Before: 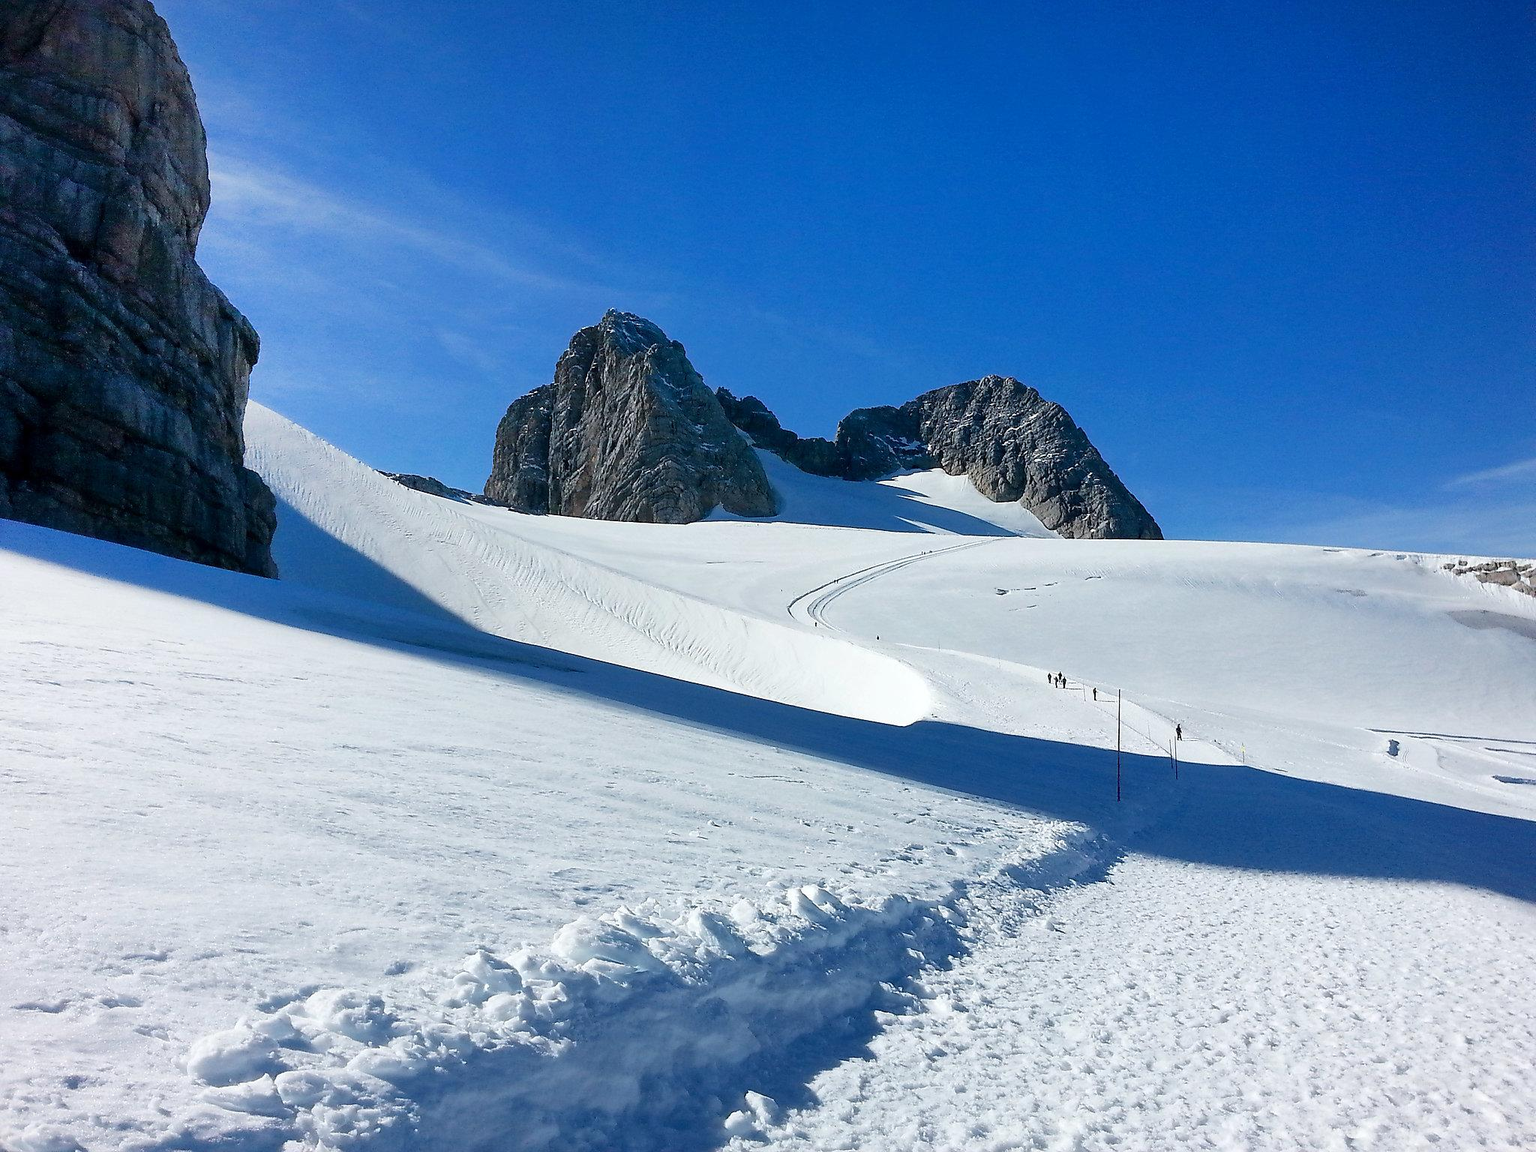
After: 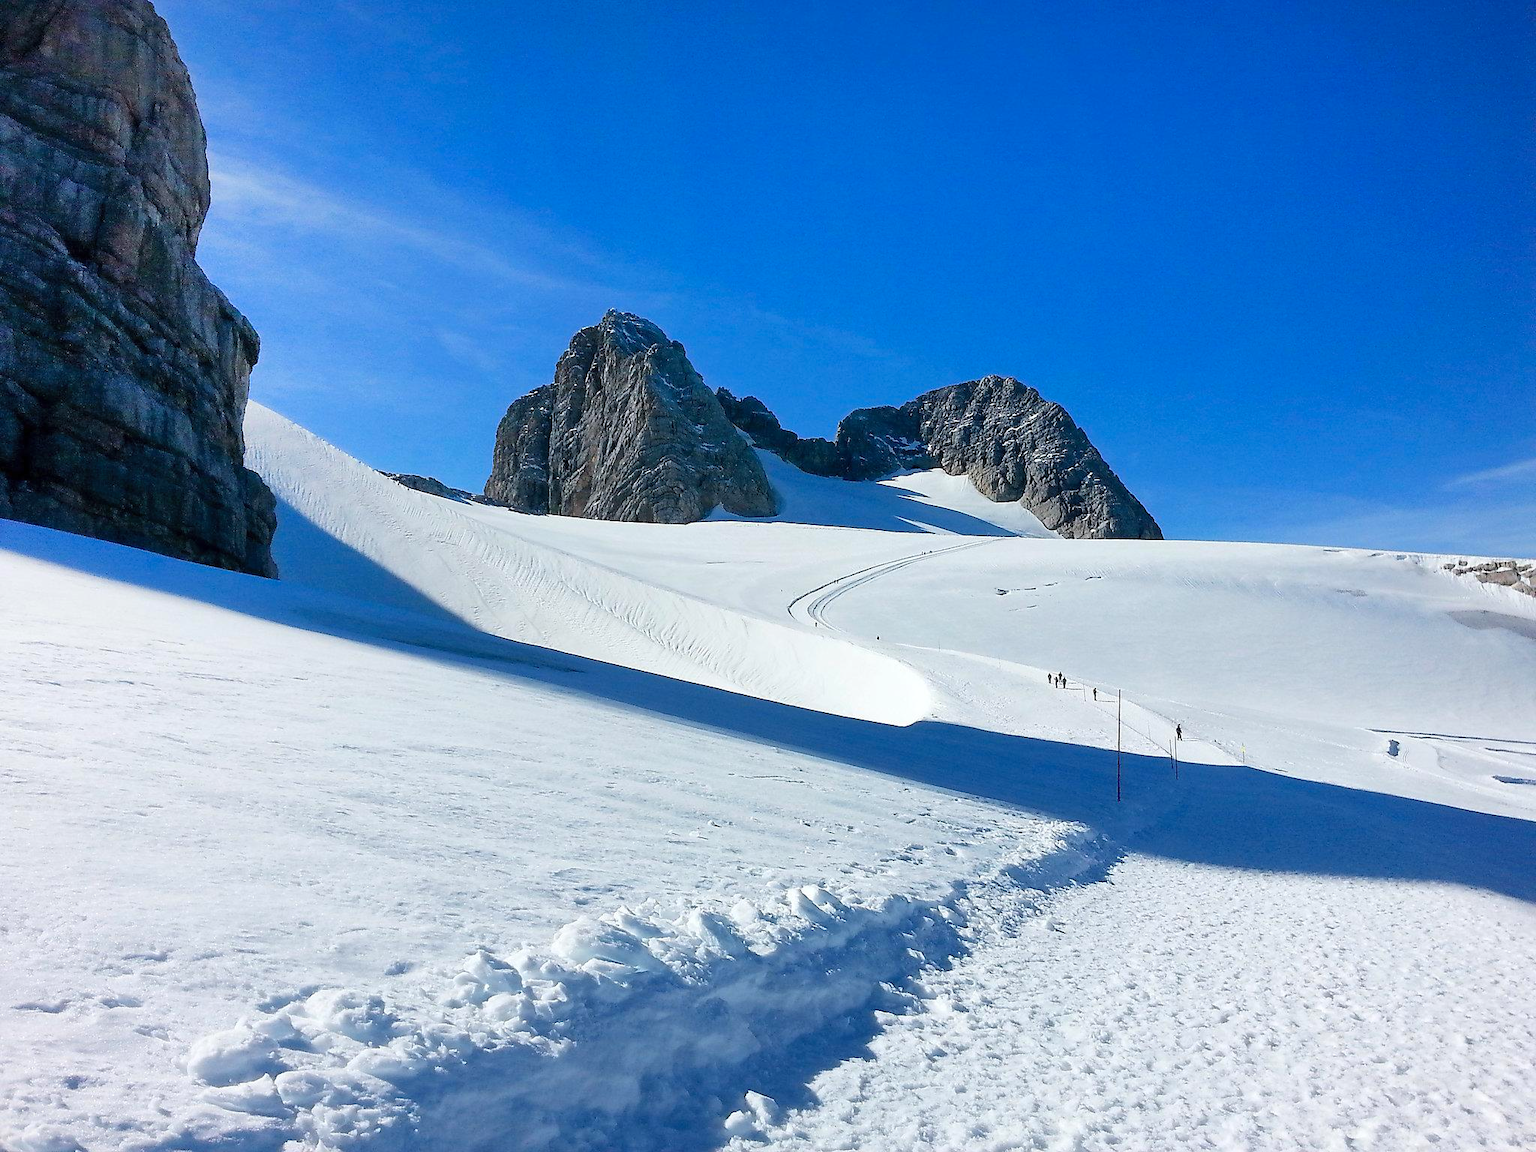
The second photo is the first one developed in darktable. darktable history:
contrast brightness saturation: contrast 0.028, brightness 0.056, saturation 0.129
shadows and highlights: shadows 30.81, highlights 0.042, soften with gaussian
